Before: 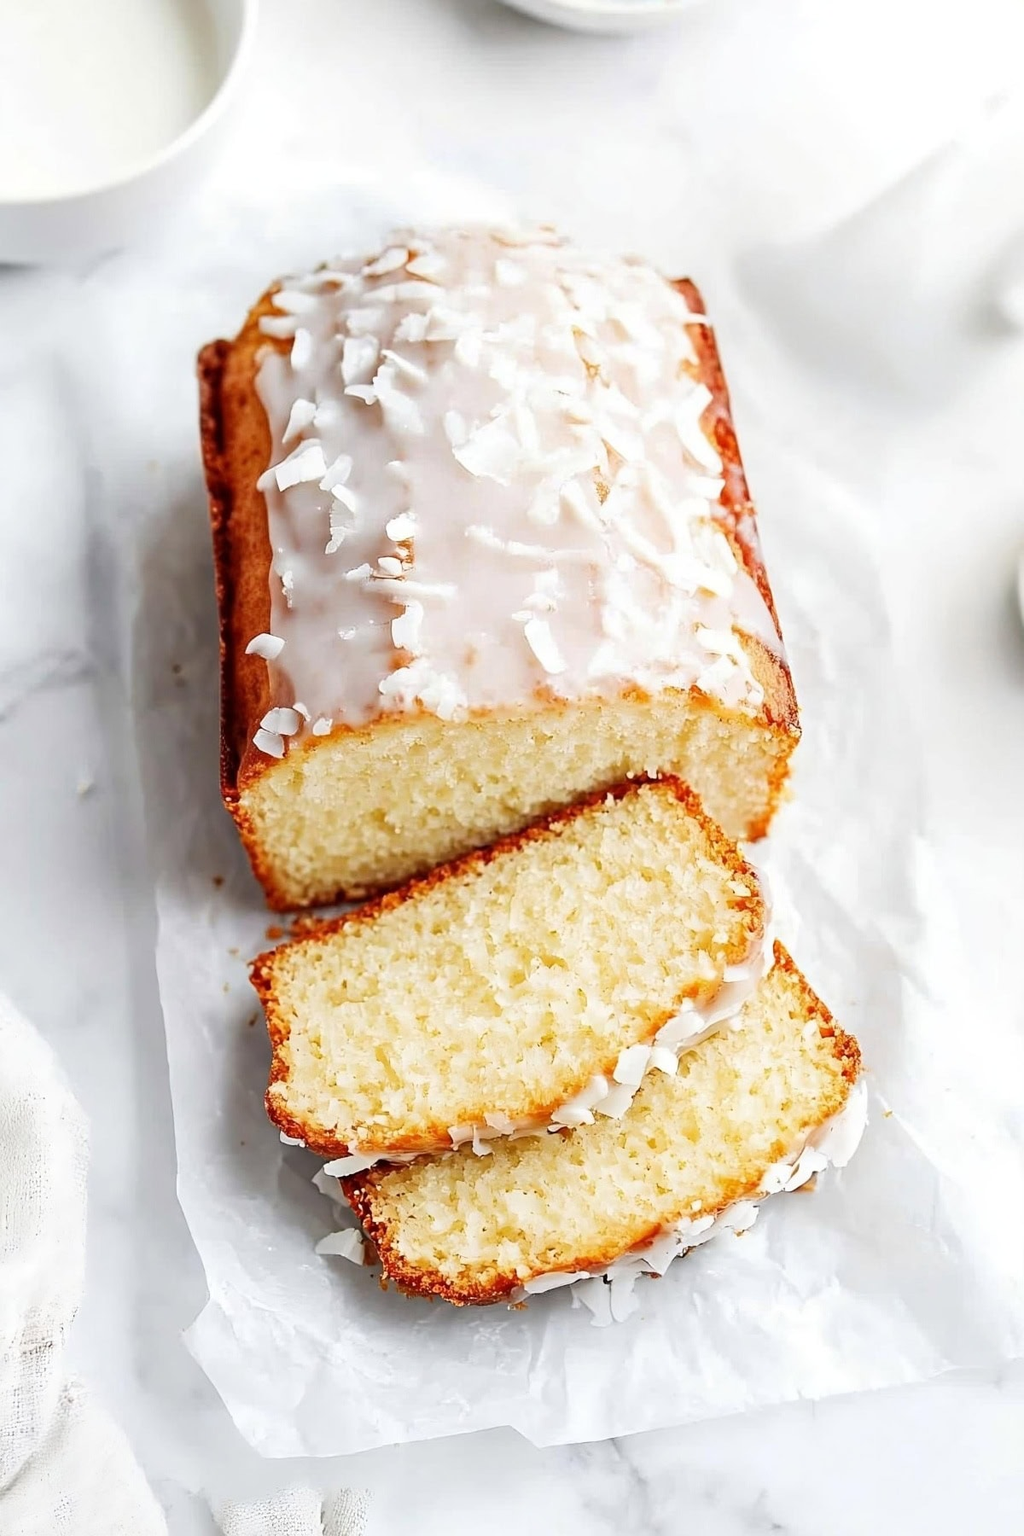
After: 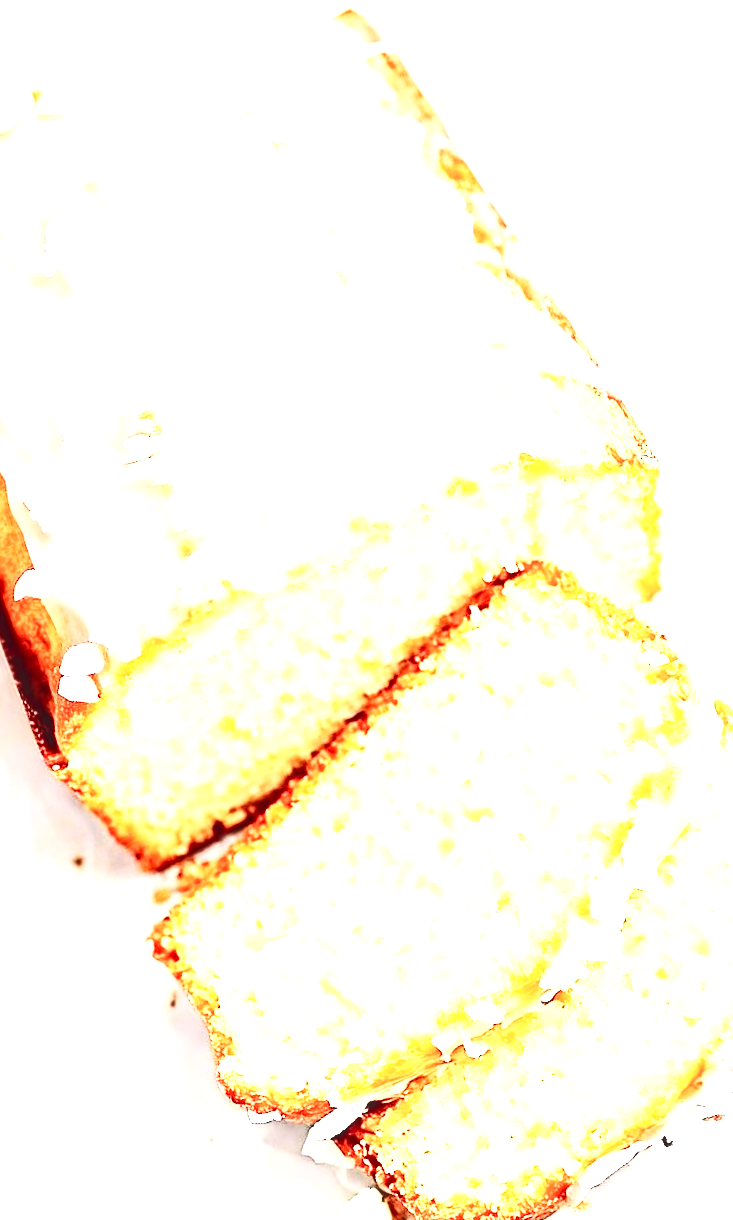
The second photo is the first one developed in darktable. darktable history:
contrast brightness saturation: contrast 0.291
crop and rotate: angle 20.29°, left 6.929%, right 3.969%, bottom 1.121%
exposure: black level correction 0.001, exposure 0.499 EV, compensate highlight preservation false
local contrast: detail 109%
base curve: curves: ch0 [(0, 0) (0.018, 0.026) (0.143, 0.37) (0.33, 0.731) (0.458, 0.853) (0.735, 0.965) (0.905, 0.986) (1, 1)], preserve colors none
tone curve: curves: ch0 [(0, 0) (0.003, 0.003) (0.011, 0.012) (0.025, 0.026) (0.044, 0.046) (0.069, 0.072) (0.1, 0.104) (0.136, 0.141) (0.177, 0.185) (0.224, 0.247) (0.277, 0.335) (0.335, 0.447) (0.399, 0.539) (0.468, 0.636) (0.543, 0.723) (0.623, 0.803) (0.709, 0.873) (0.801, 0.936) (0.898, 0.978) (1, 1)], color space Lab, independent channels, preserve colors none
levels: levels [0, 0.476, 0.951]
